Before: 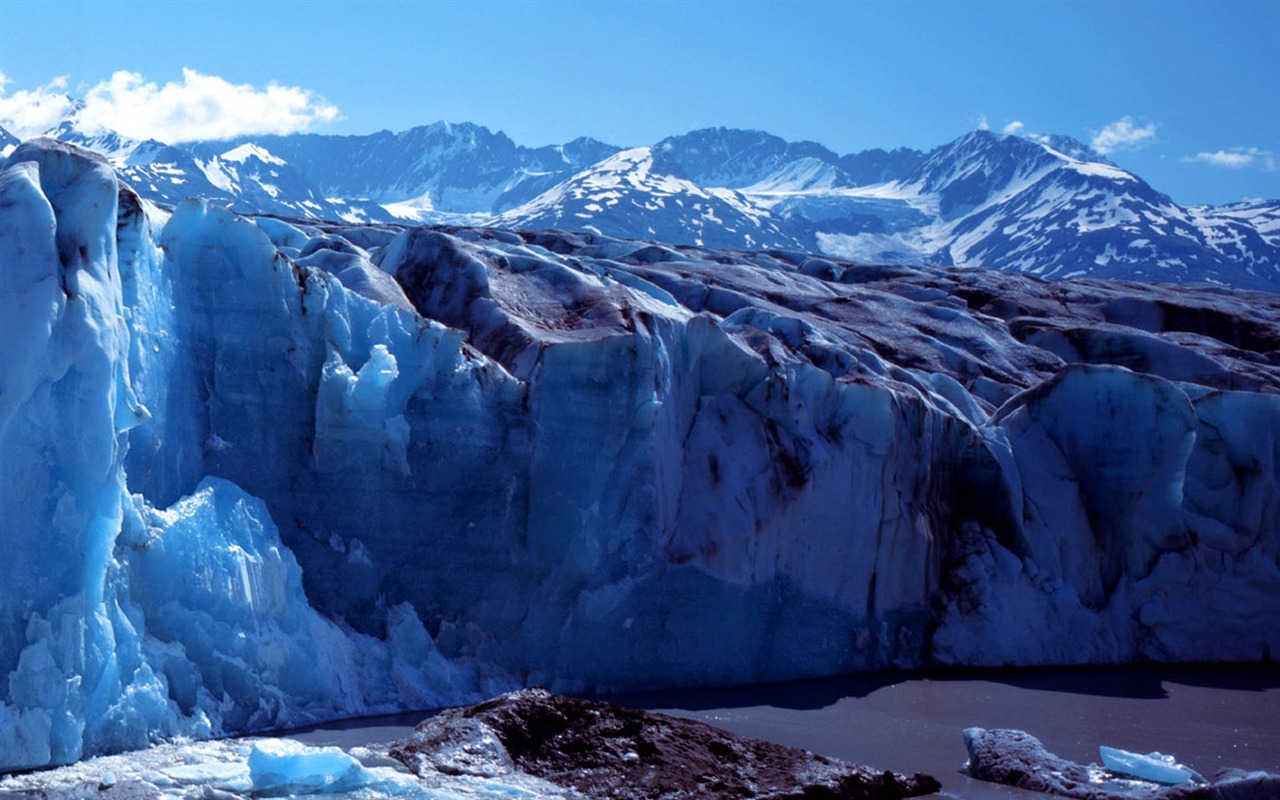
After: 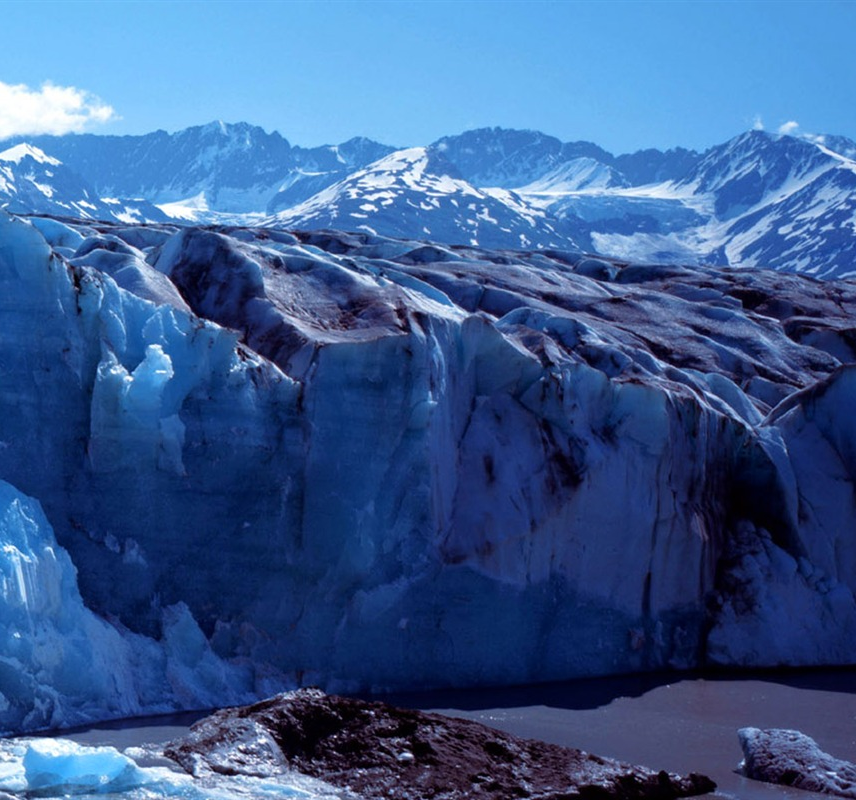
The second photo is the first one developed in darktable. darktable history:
crop and rotate: left 17.648%, right 15.439%
tone equalizer: on, module defaults
